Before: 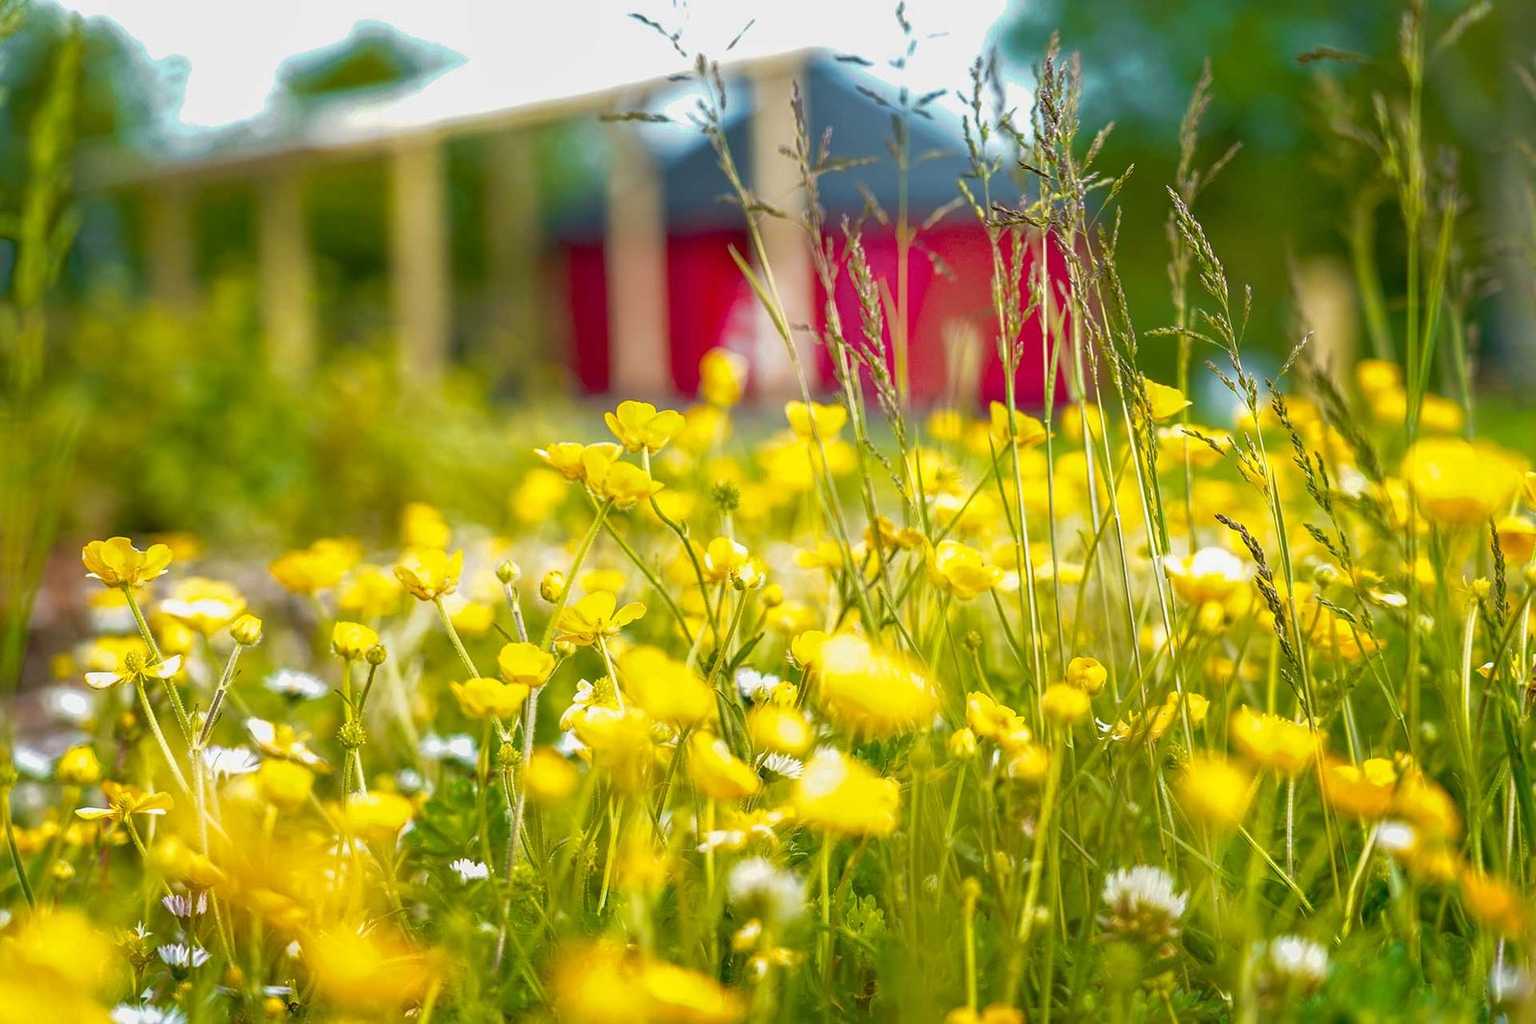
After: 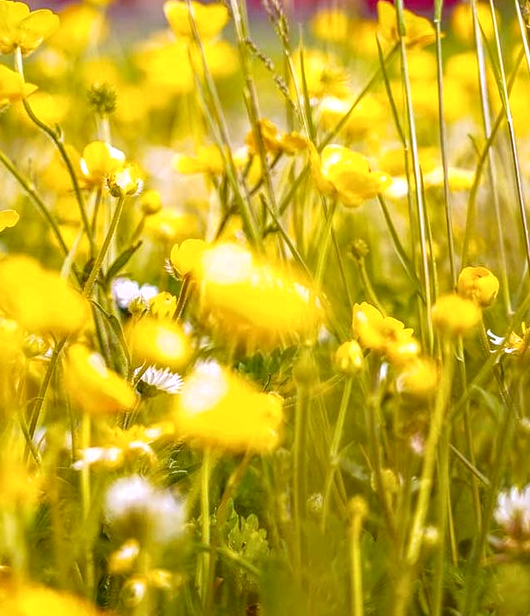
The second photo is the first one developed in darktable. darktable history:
rgb levels: mode RGB, independent channels, levels [[0, 0.474, 1], [0, 0.5, 1], [0, 0.5, 1]]
white balance: red 1.042, blue 1.17
crop: left 40.878%, top 39.176%, right 25.993%, bottom 3.081%
local contrast: on, module defaults
